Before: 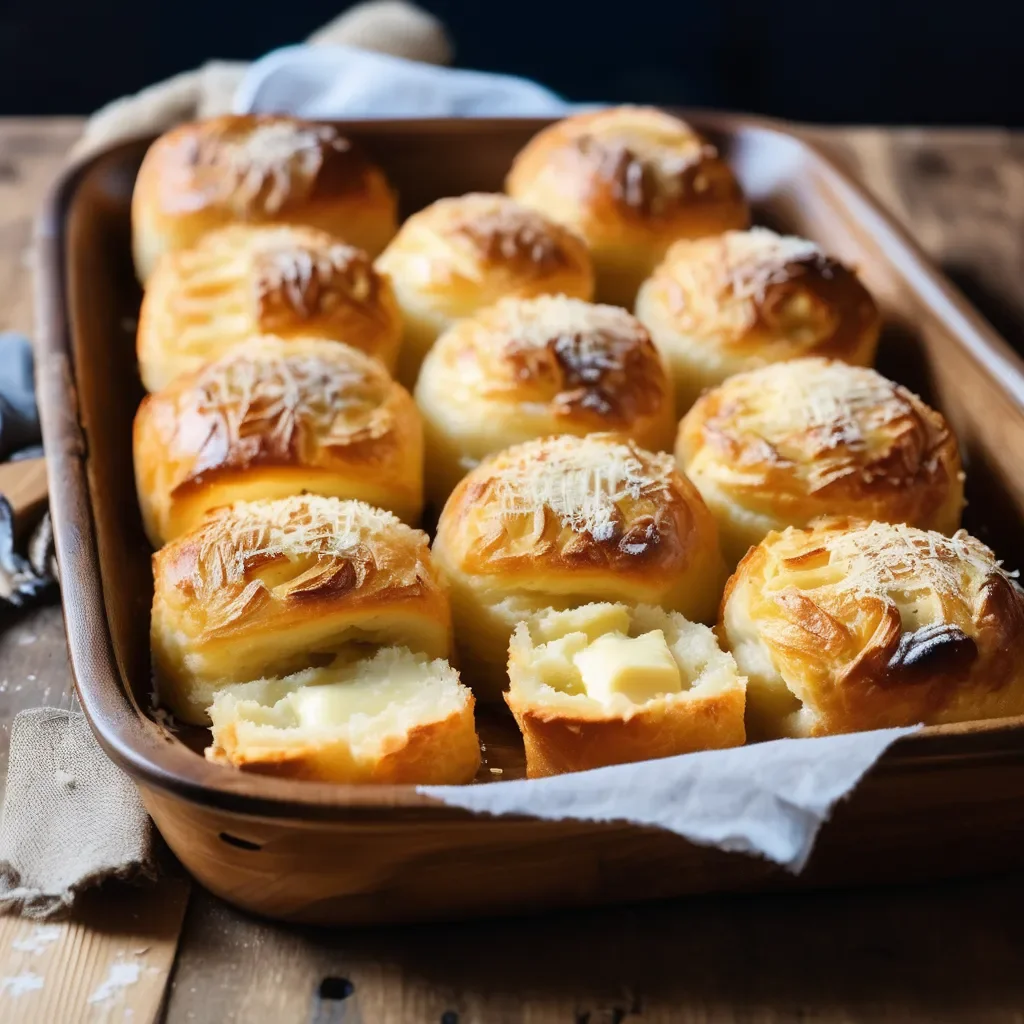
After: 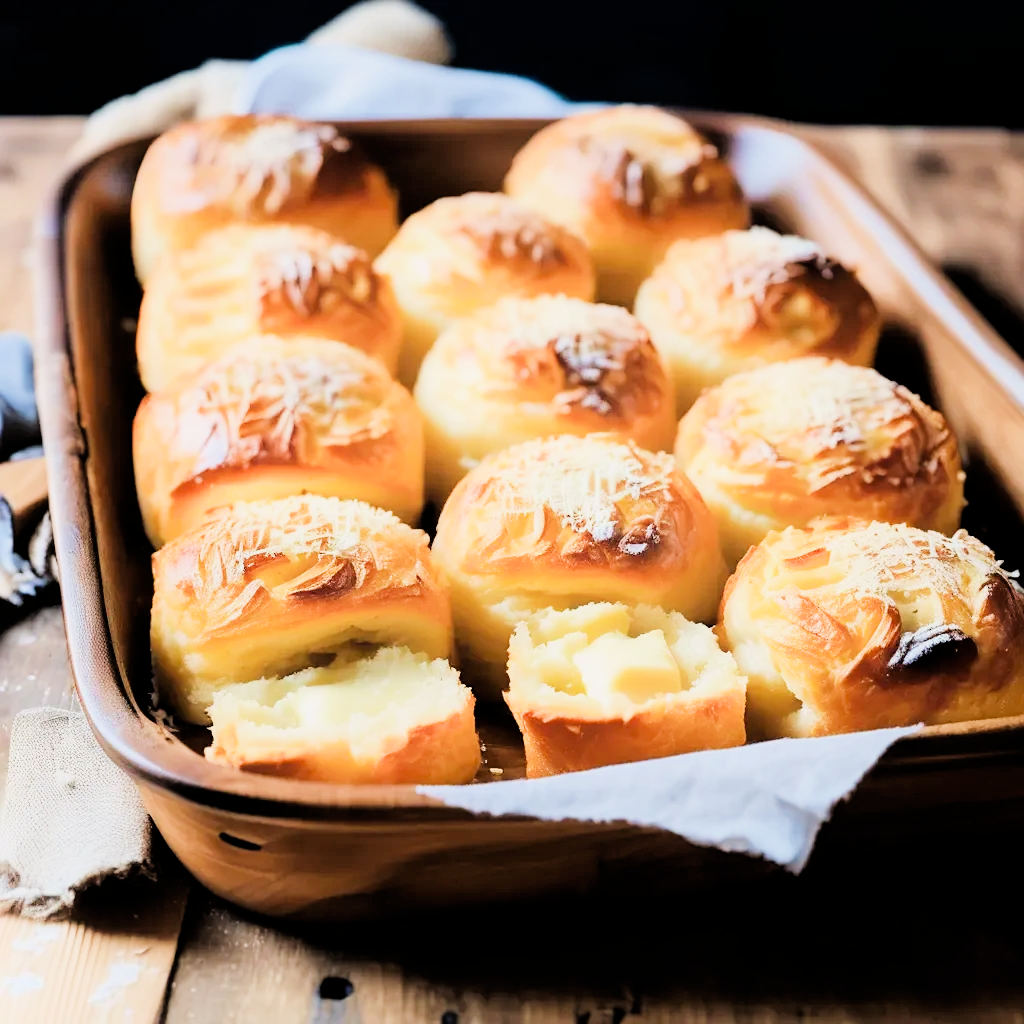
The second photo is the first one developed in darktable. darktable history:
exposure: black level correction 0, exposure 1.364 EV, compensate highlight preservation false
shadows and highlights: shadows -26.15, highlights 48.36, soften with gaussian
sharpen: amount 0.217
velvia: strength 15.39%
filmic rgb: black relative exposure -4.21 EV, white relative exposure 5.13 EV, hardness 2.06, contrast 1.176
